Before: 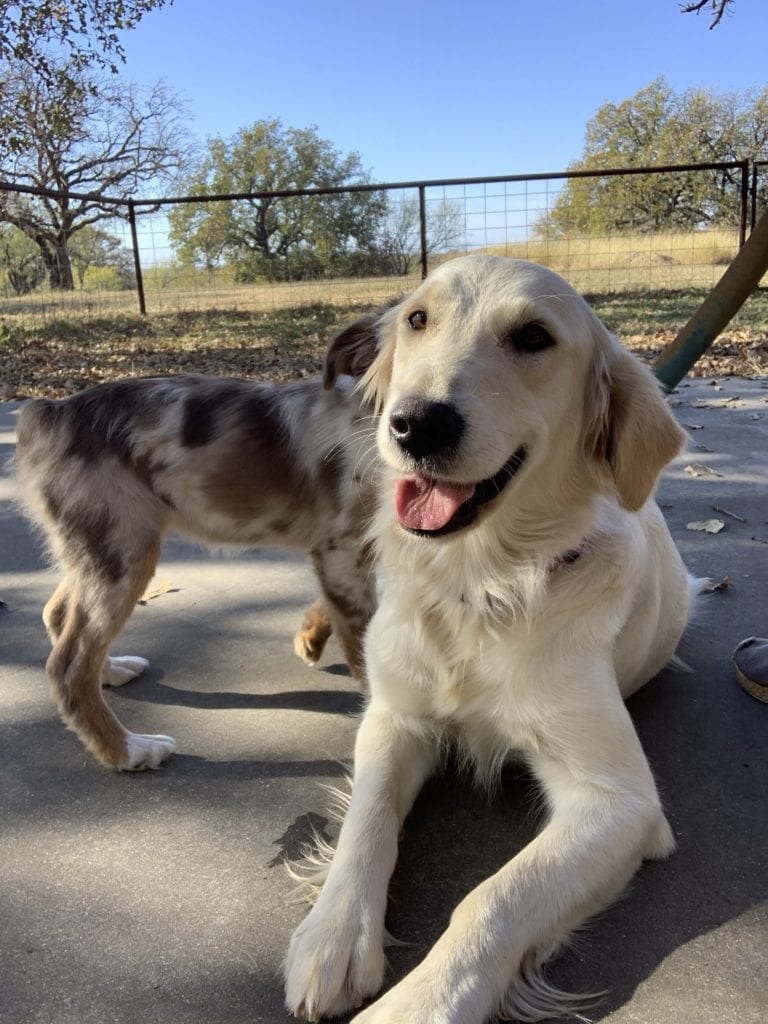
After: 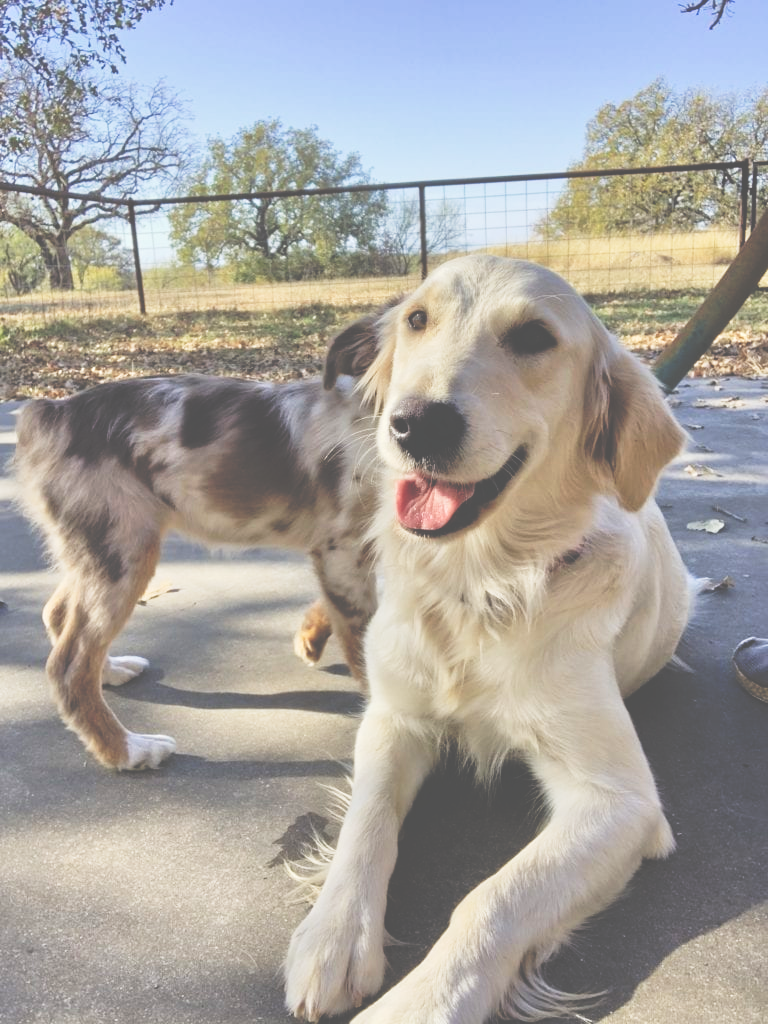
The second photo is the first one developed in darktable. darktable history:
tone curve: curves: ch0 [(0, 0) (0.003, 0.319) (0.011, 0.319) (0.025, 0.323) (0.044, 0.323) (0.069, 0.327) (0.1, 0.33) (0.136, 0.338) (0.177, 0.348) (0.224, 0.361) (0.277, 0.374) (0.335, 0.398) (0.399, 0.444) (0.468, 0.516) (0.543, 0.595) (0.623, 0.694) (0.709, 0.793) (0.801, 0.883) (0.898, 0.942) (1, 1)], preserve colors none
tone equalizer: -7 EV 0.15 EV, -6 EV 0.6 EV, -5 EV 1.15 EV, -4 EV 1.33 EV, -3 EV 1.15 EV, -2 EV 0.6 EV, -1 EV 0.15 EV, mask exposure compensation -0.5 EV
color balance: lift [1.01, 1, 1, 1], gamma [1.097, 1, 1, 1], gain [0.85, 1, 1, 1]
